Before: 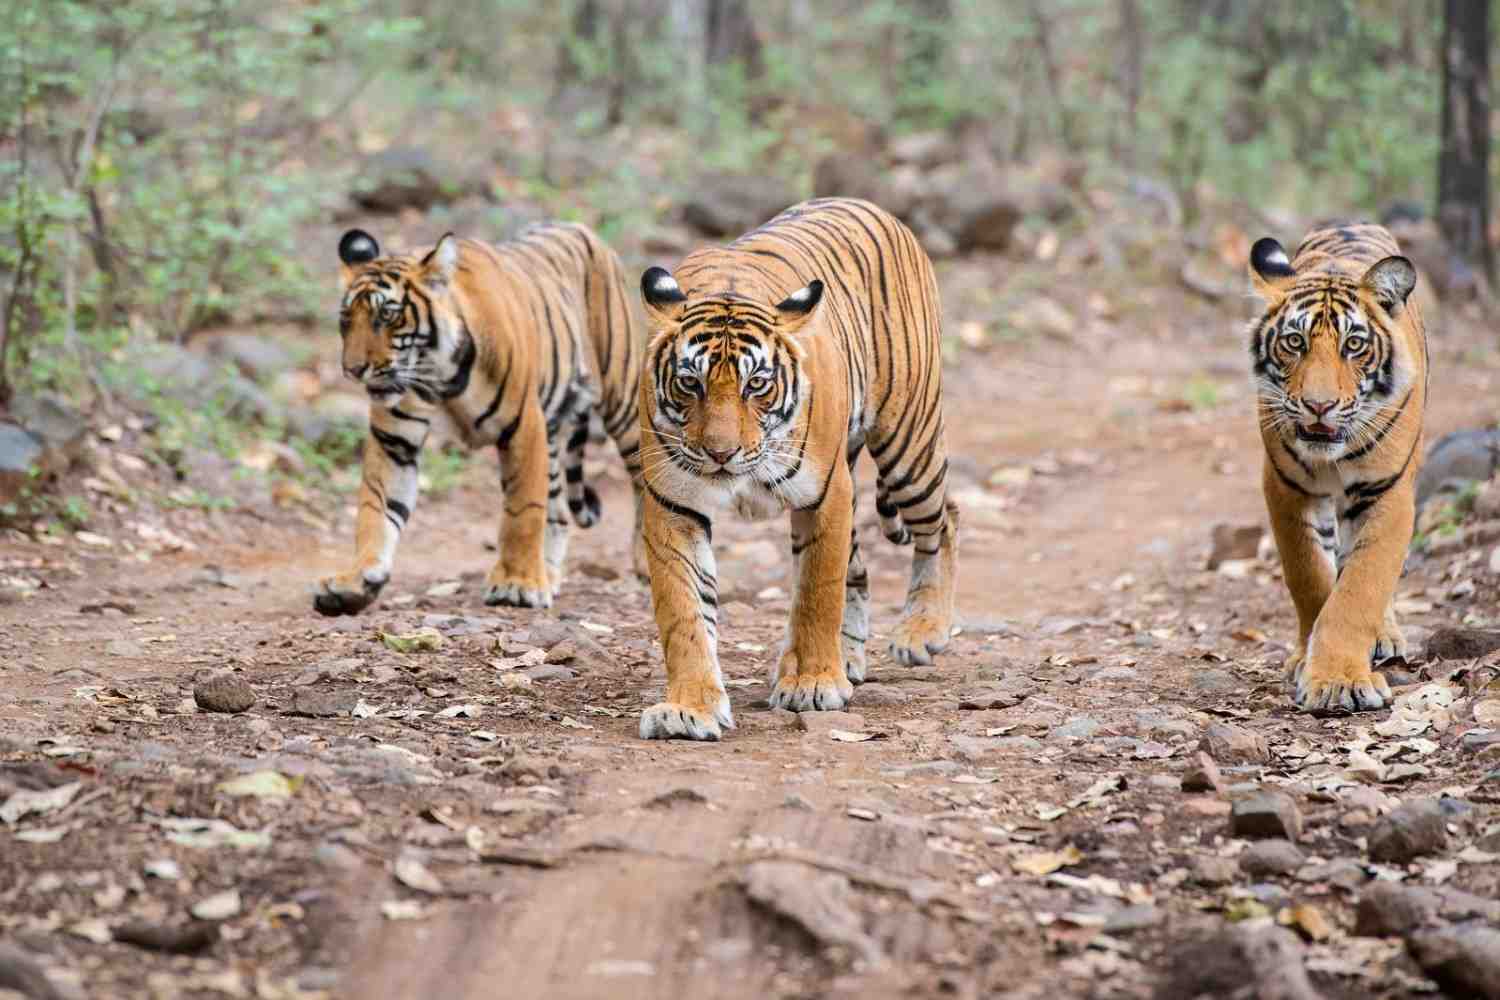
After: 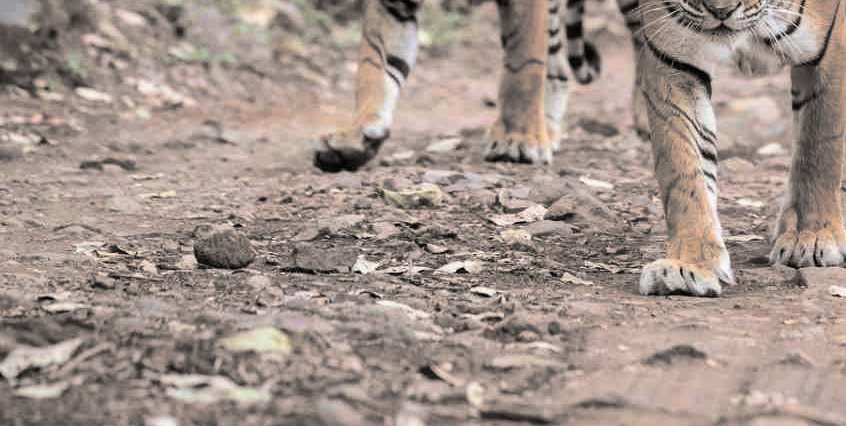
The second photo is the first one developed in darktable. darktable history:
split-toning: shadows › hue 26°, shadows › saturation 0.09, highlights › hue 40°, highlights › saturation 0.18, balance -63, compress 0%
crop: top 44.483%, right 43.593%, bottom 12.892%
shadows and highlights: shadows 37.27, highlights -28.18, soften with gaussian
